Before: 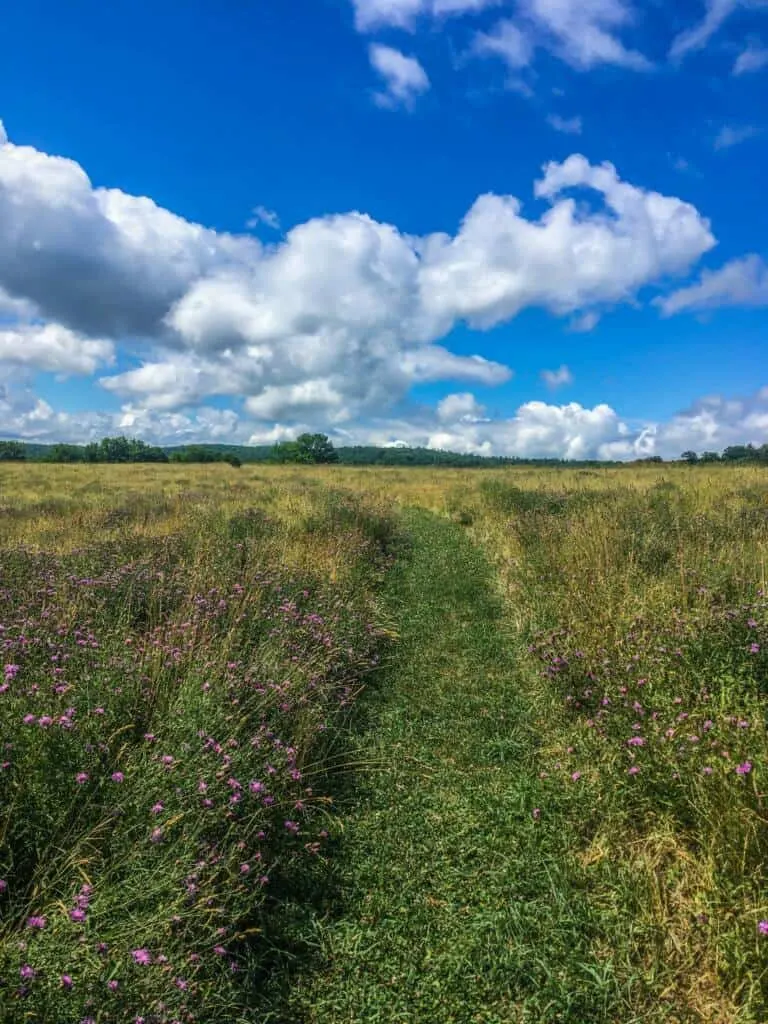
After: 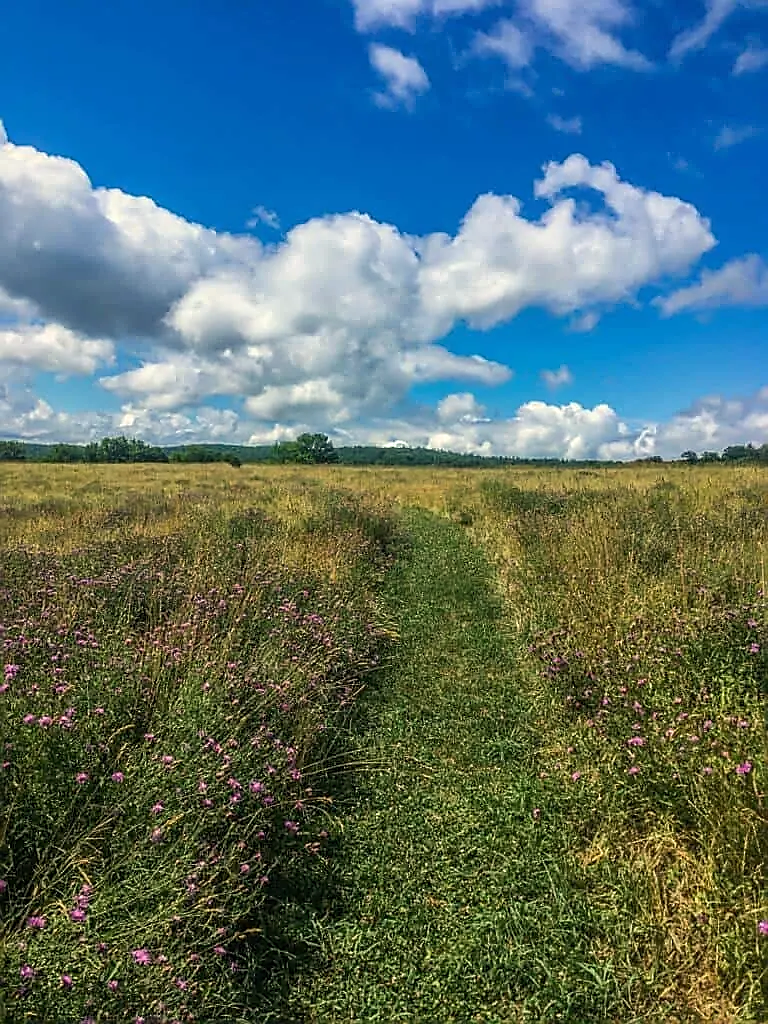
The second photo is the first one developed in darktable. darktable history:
sharpen: radius 1.4, amount 1.25, threshold 0.7
white balance: red 1.045, blue 0.932
